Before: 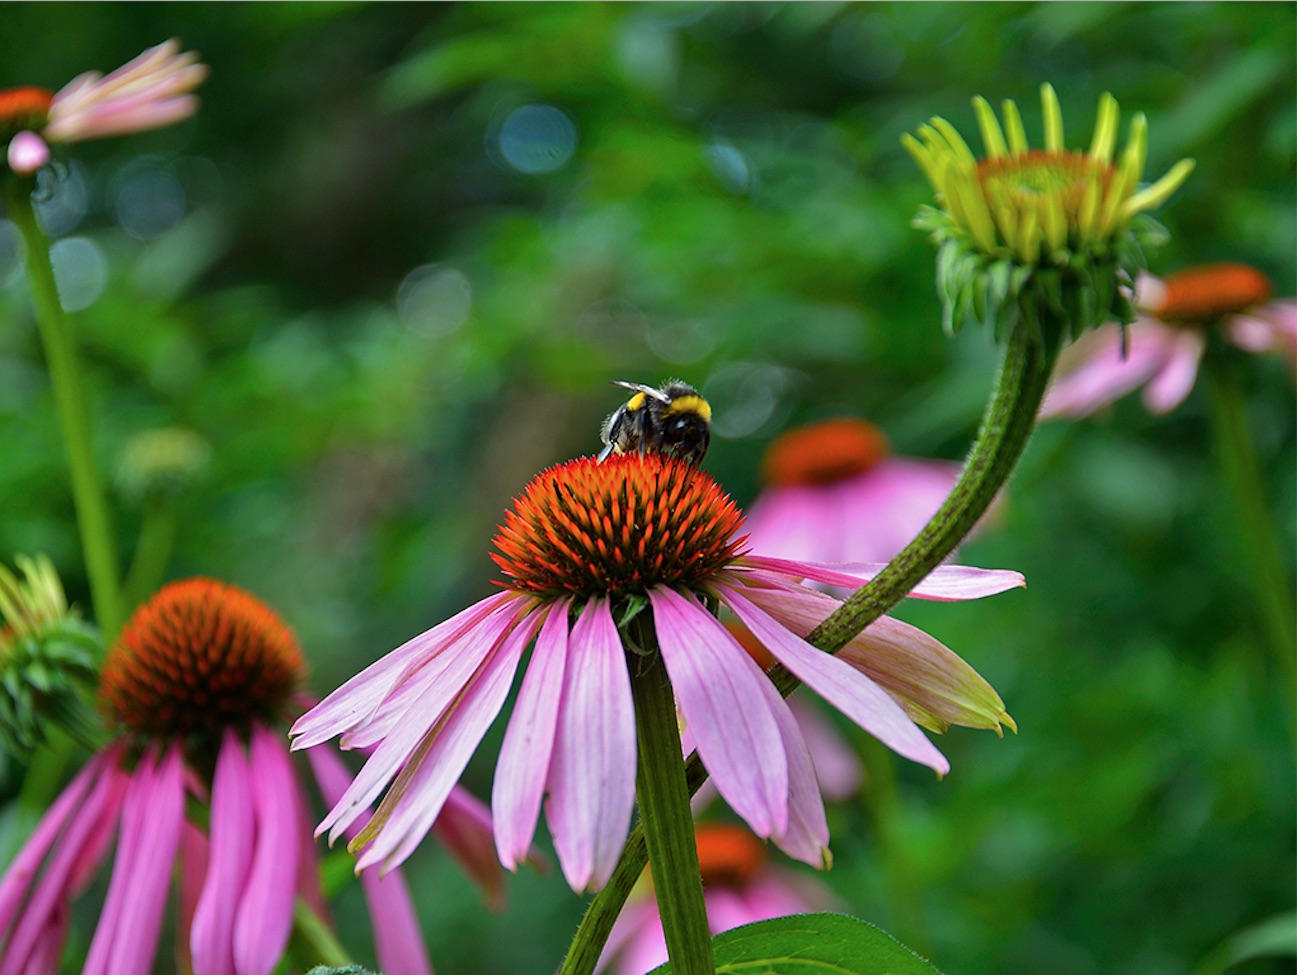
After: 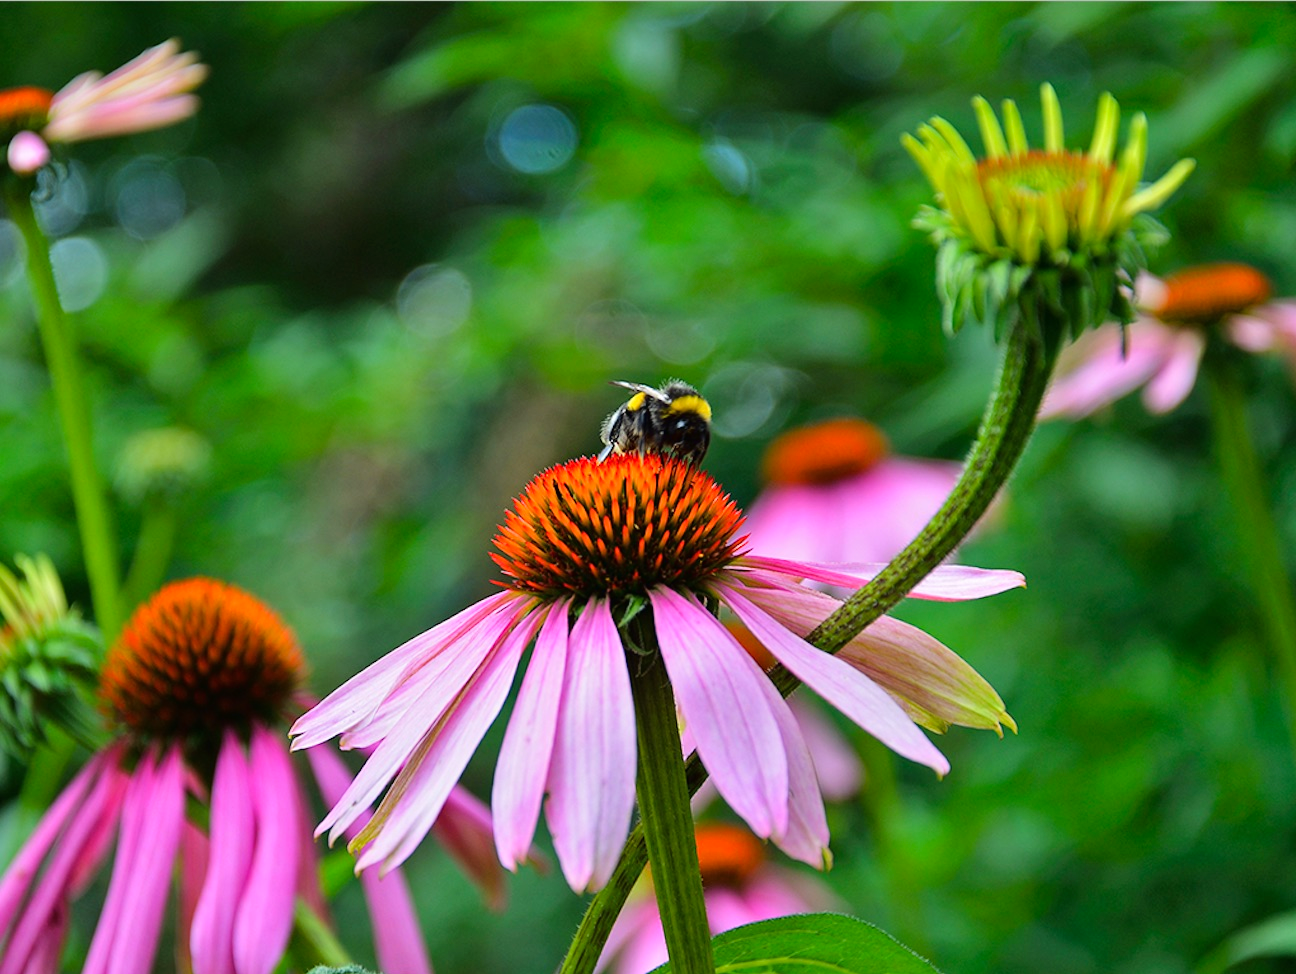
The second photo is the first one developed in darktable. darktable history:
tone curve: curves: ch0 [(0, 0.01) (0.052, 0.045) (0.136, 0.133) (0.29, 0.332) (0.453, 0.531) (0.676, 0.751) (0.89, 0.919) (1, 1)]; ch1 [(0, 0) (0.094, 0.081) (0.285, 0.299) (0.385, 0.403) (0.446, 0.443) (0.495, 0.496) (0.544, 0.552) (0.589, 0.612) (0.722, 0.728) (1, 1)]; ch2 [(0, 0) (0.257, 0.217) (0.43, 0.421) (0.498, 0.507) (0.531, 0.544) (0.56, 0.579) (0.625, 0.642) (1, 1)], color space Lab, linked channels, preserve colors none
